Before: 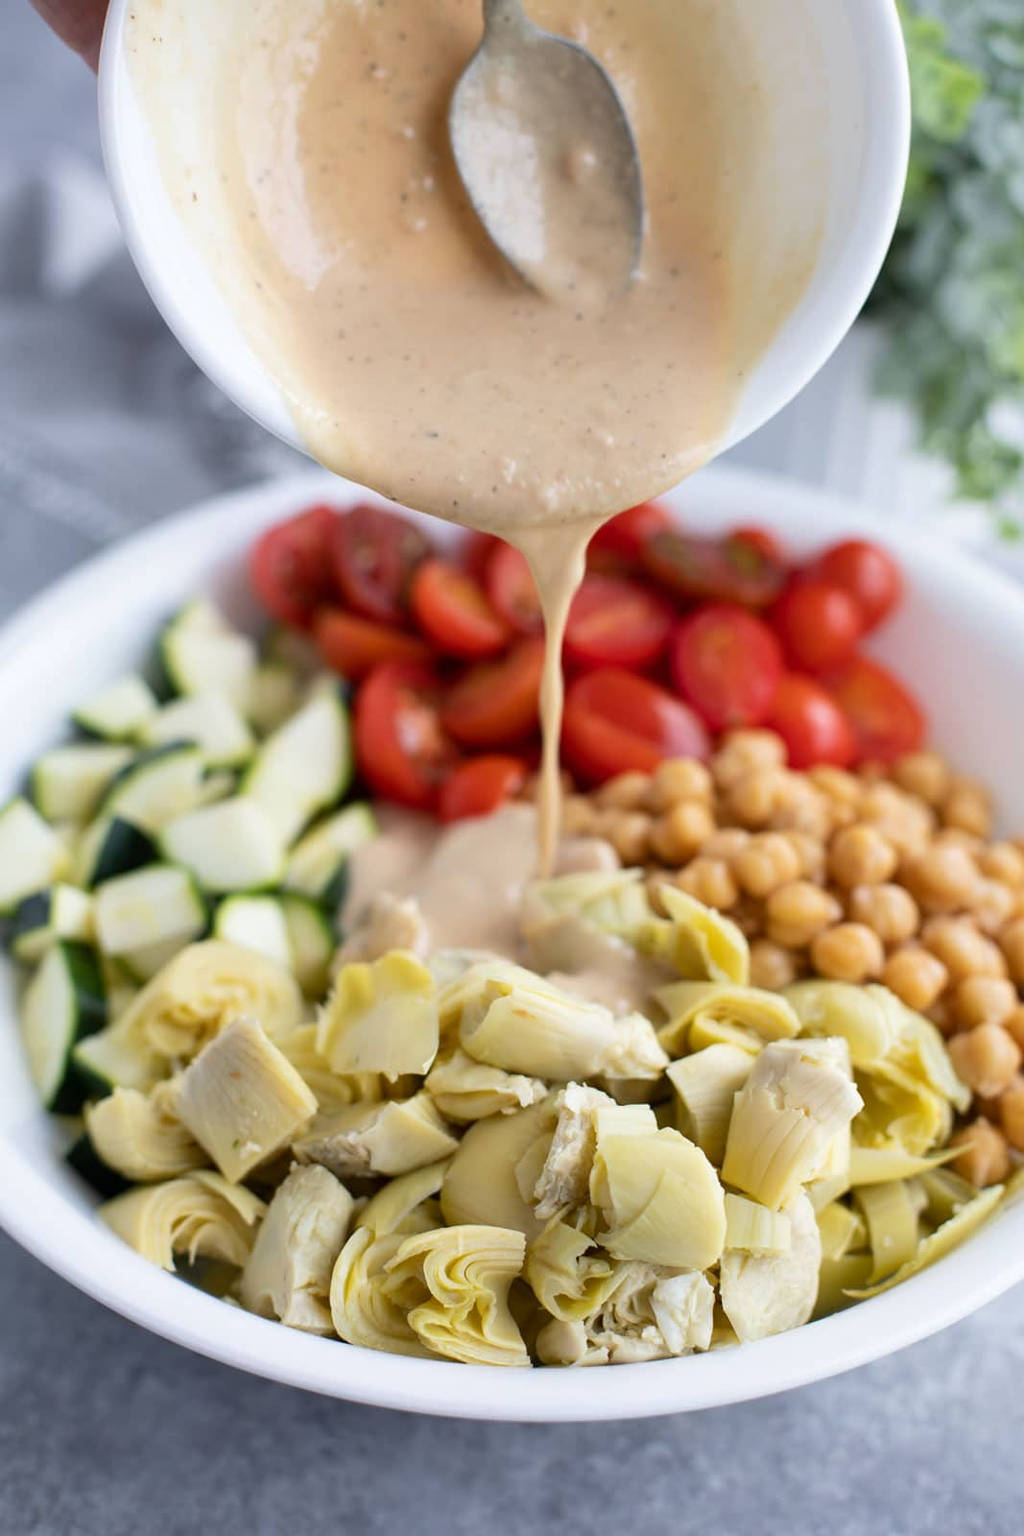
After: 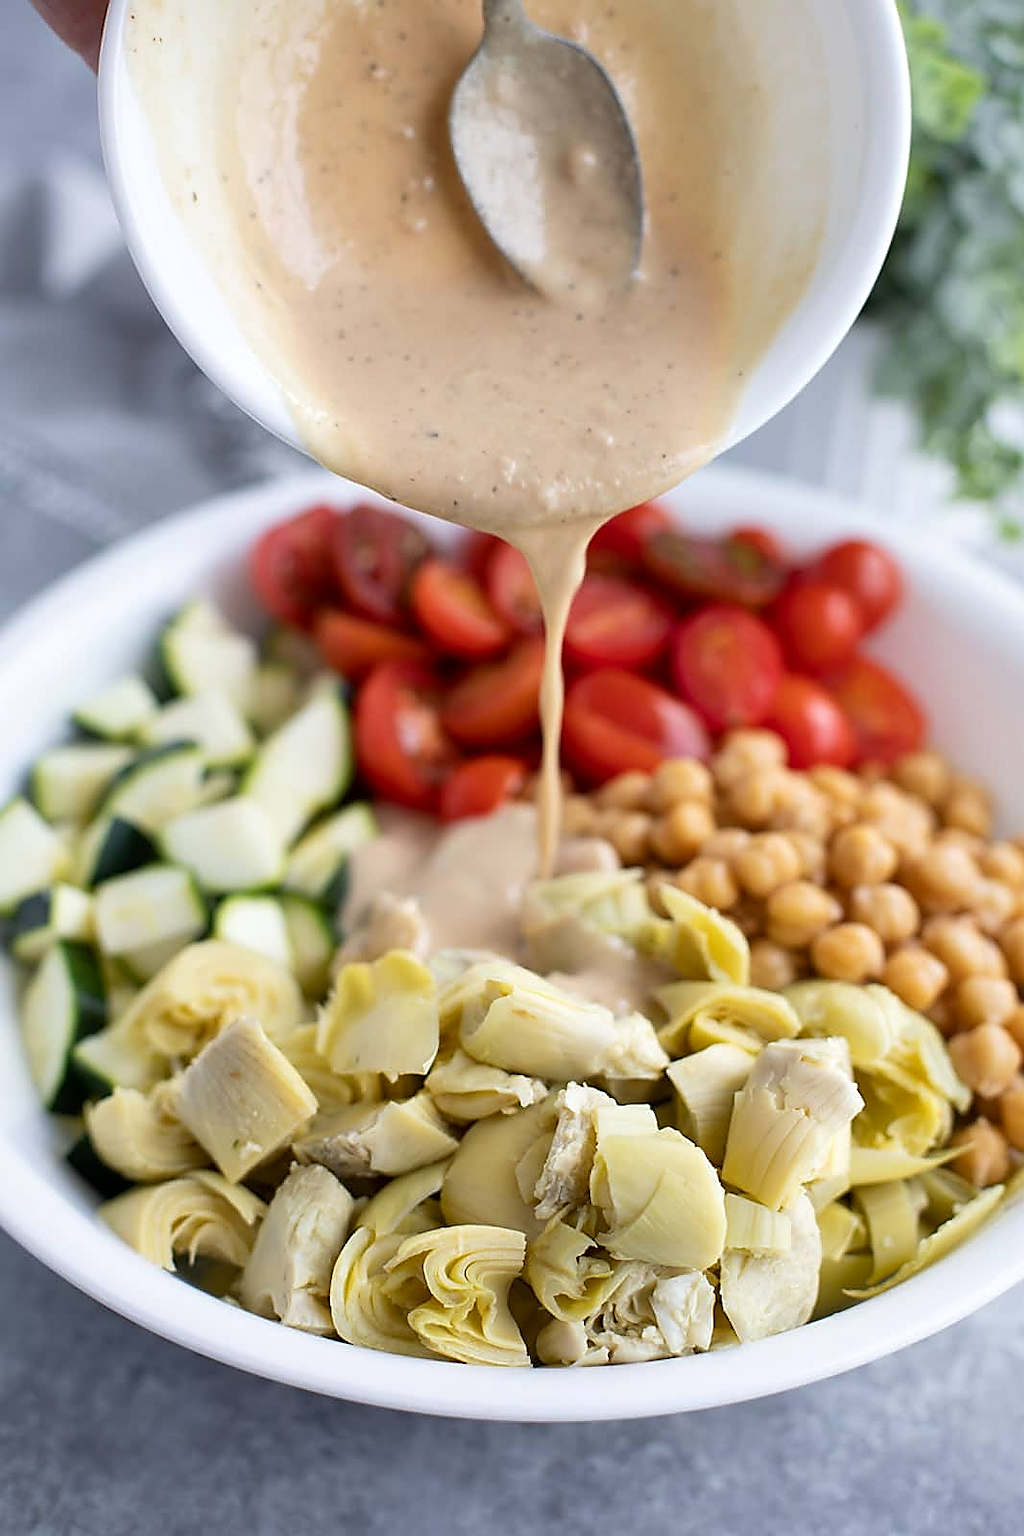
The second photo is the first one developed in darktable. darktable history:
local contrast: mode bilateral grid, contrast 20, coarseness 50, detail 120%, midtone range 0.2
sharpen: radius 1.4, amount 1.25, threshold 0.7
